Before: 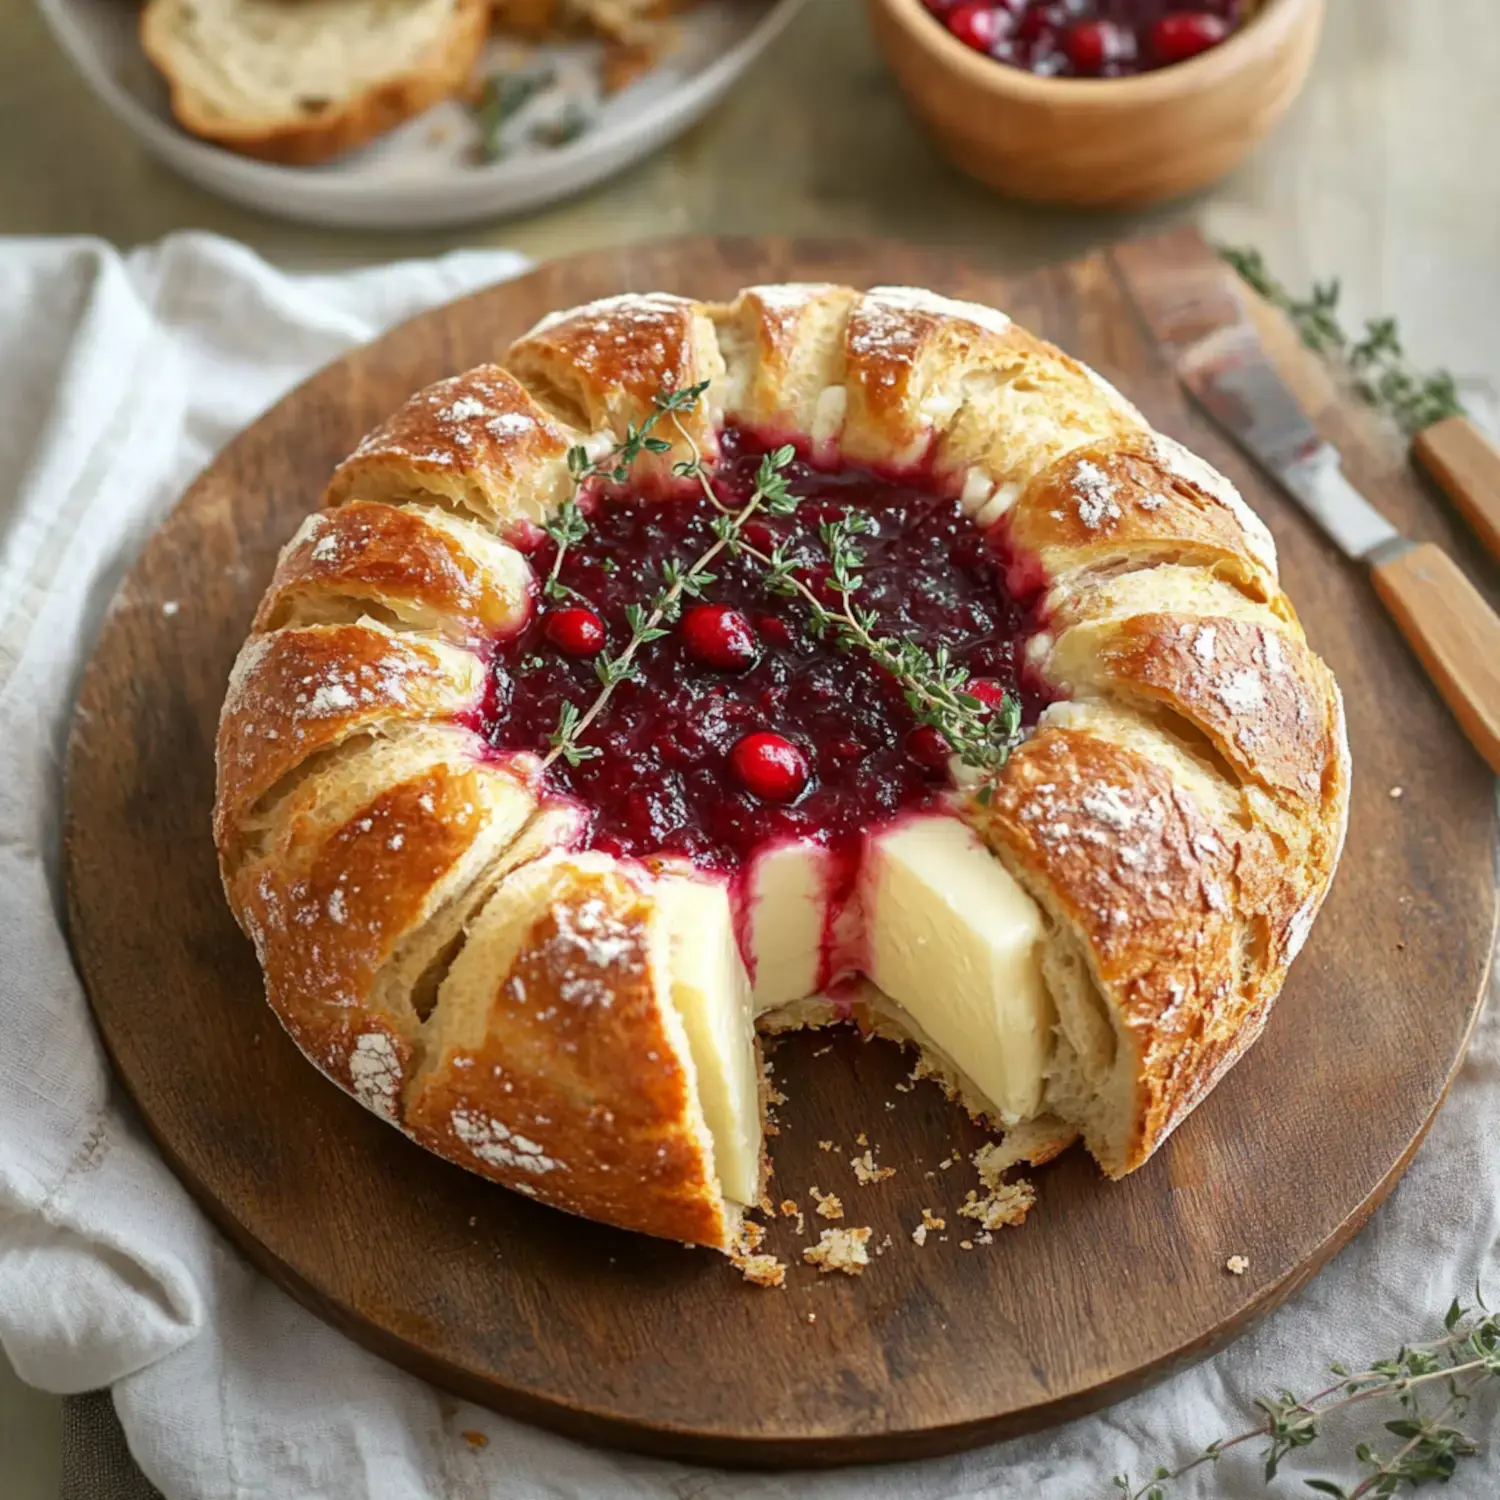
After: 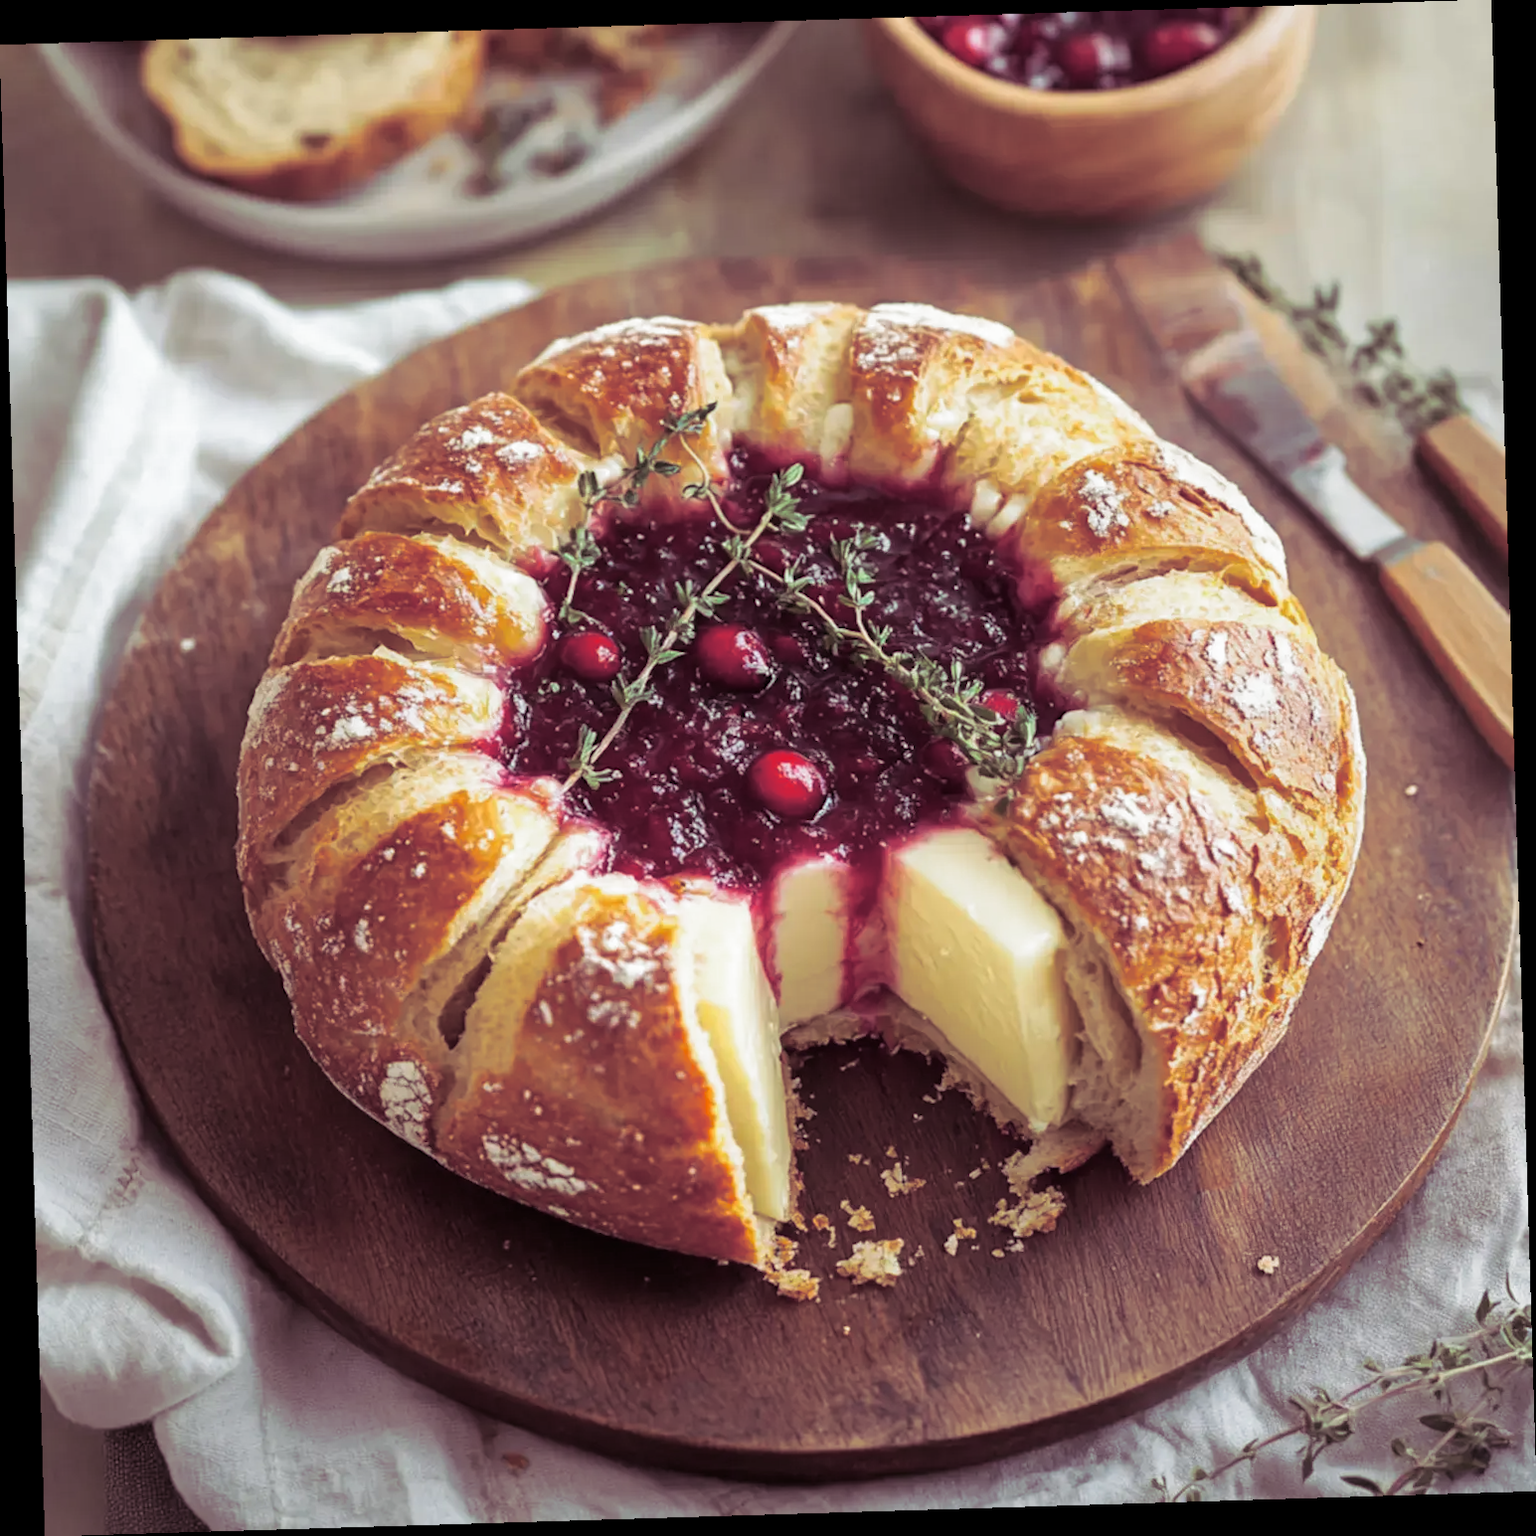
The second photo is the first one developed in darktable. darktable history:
split-toning: shadows › hue 316.8°, shadows › saturation 0.47, highlights › hue 201.6°, highlights › saturation 0, balance -41.97, compress 28.01%
rotate and perspective: rotation -1.75°, automatic cropping off
